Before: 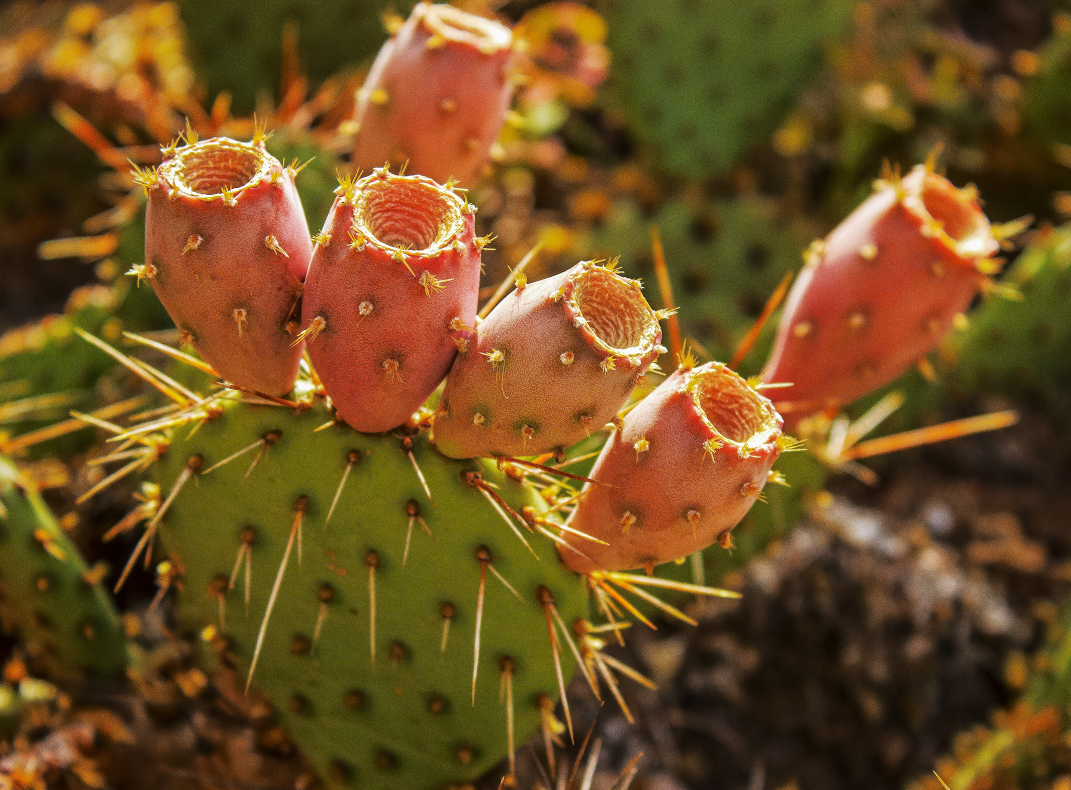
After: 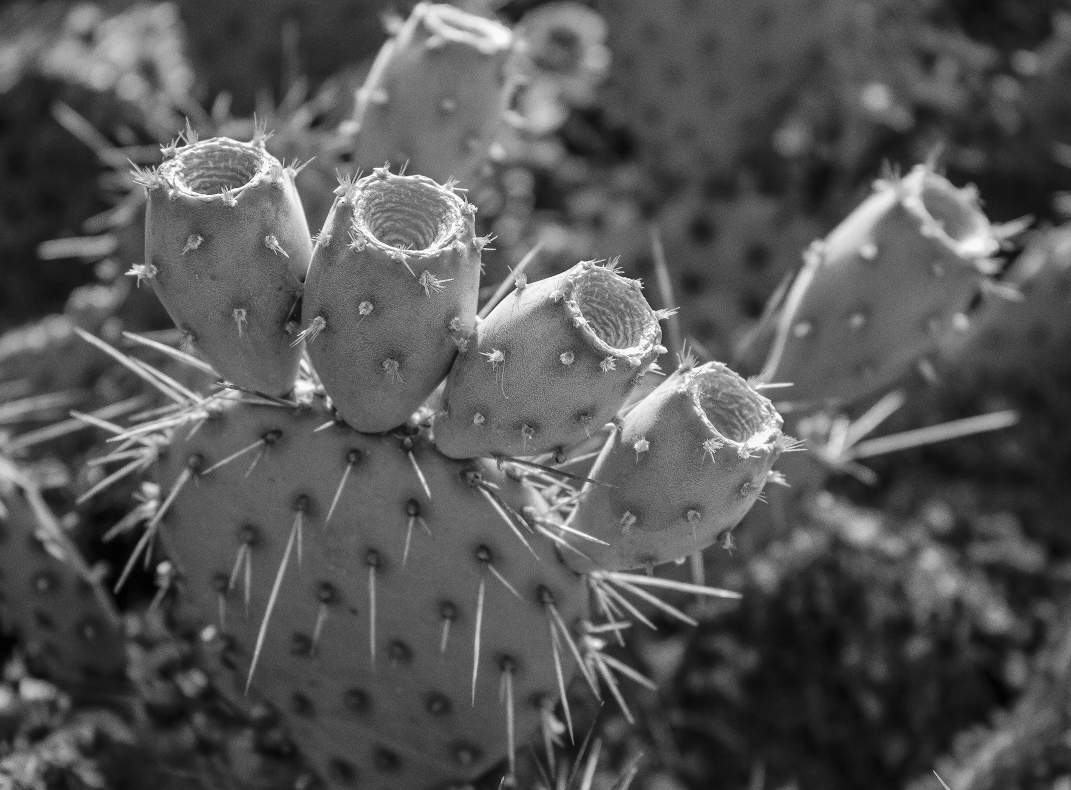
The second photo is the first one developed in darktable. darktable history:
monochrome: a 32, b 64, size 2.3
color balance rgb: perceptual saturation grading › global saturation 30%, global vibrance 20%
